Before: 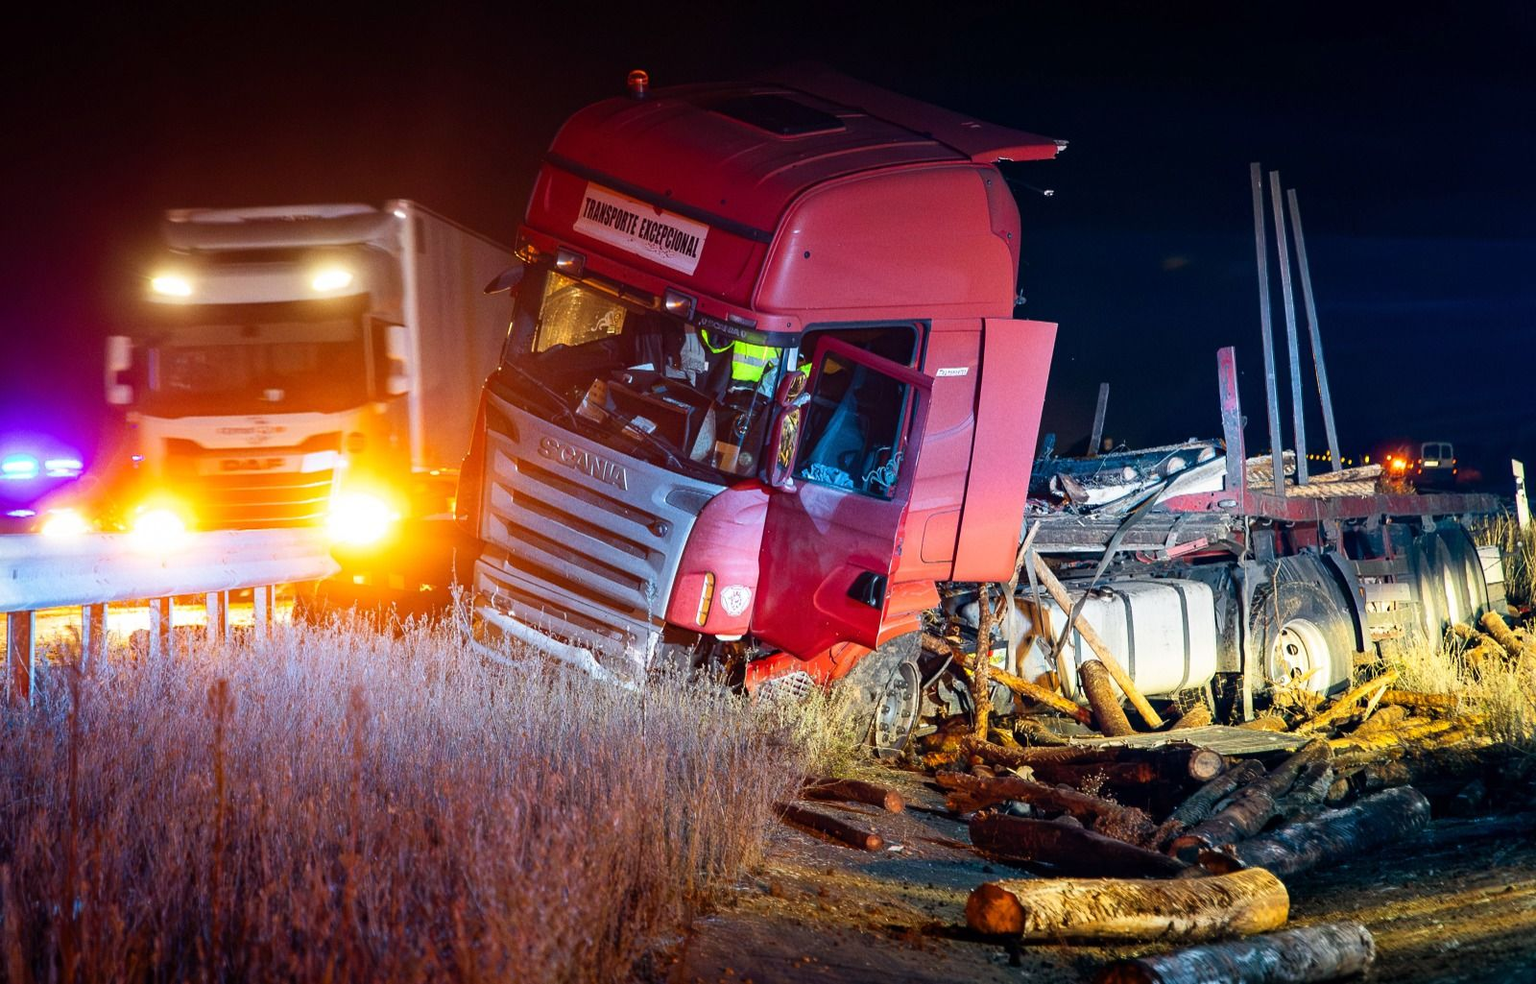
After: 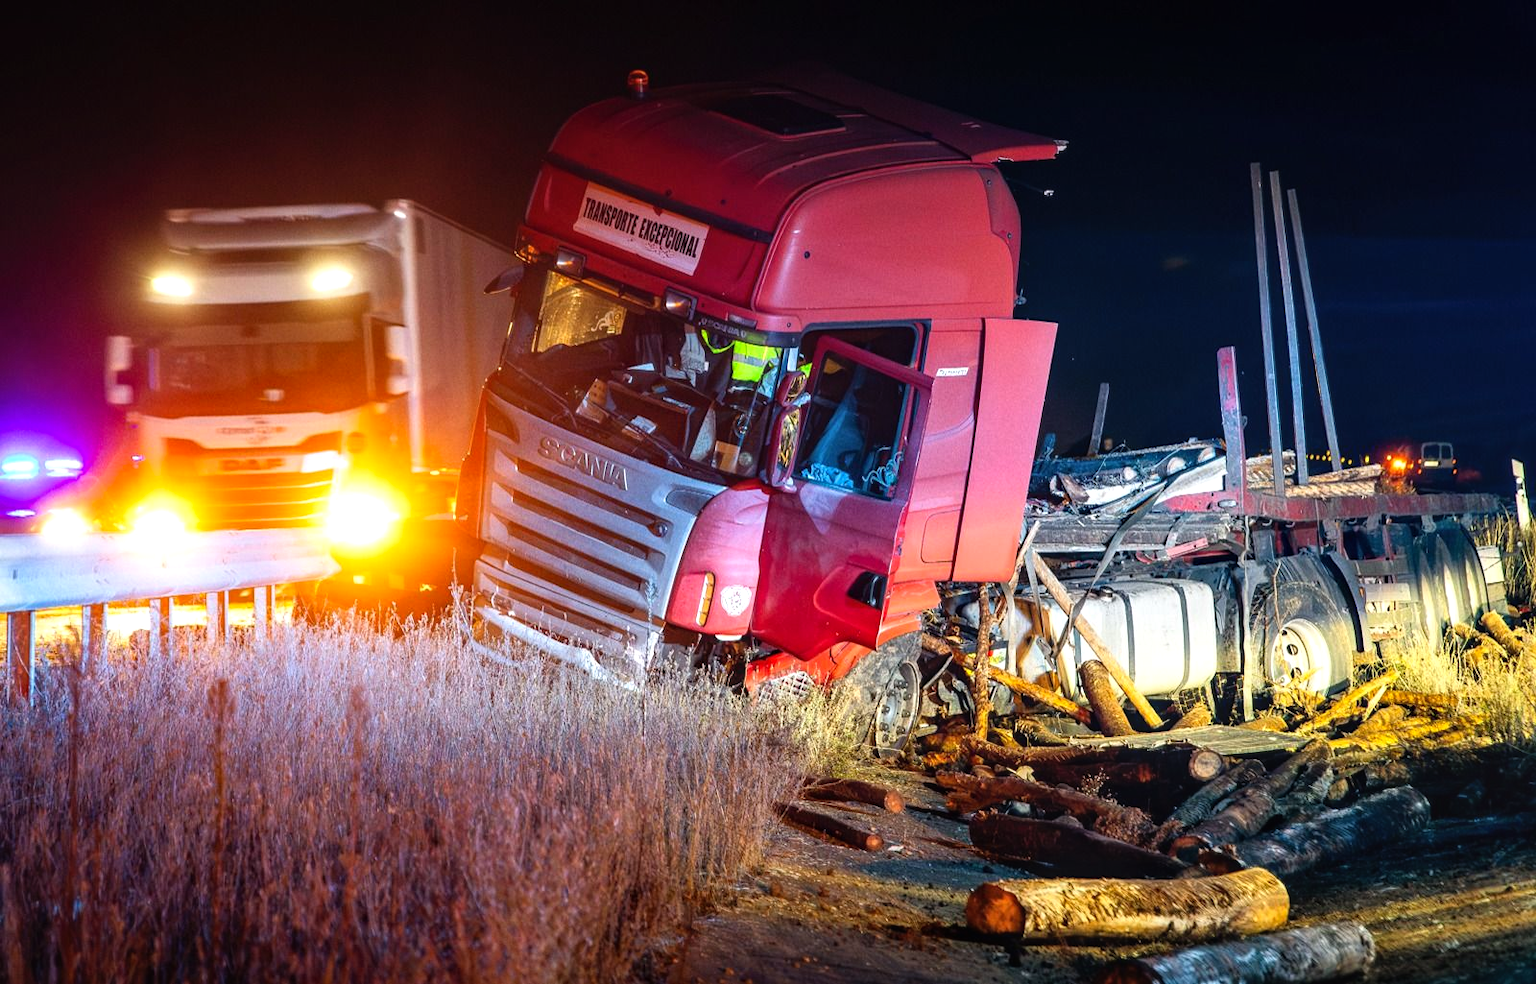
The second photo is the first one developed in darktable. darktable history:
tone equalizer: -8 EV -0.434 EV, -7 EV -0.404 EV, -6 EV -0.308 EV, -5 EV -0.208 EV, -3 EV 0.222 EV, -2 EV 0.31 EV, -1 EV 0.391 EV, +0 EV 0.399 EV
local contrast: detail 110%
